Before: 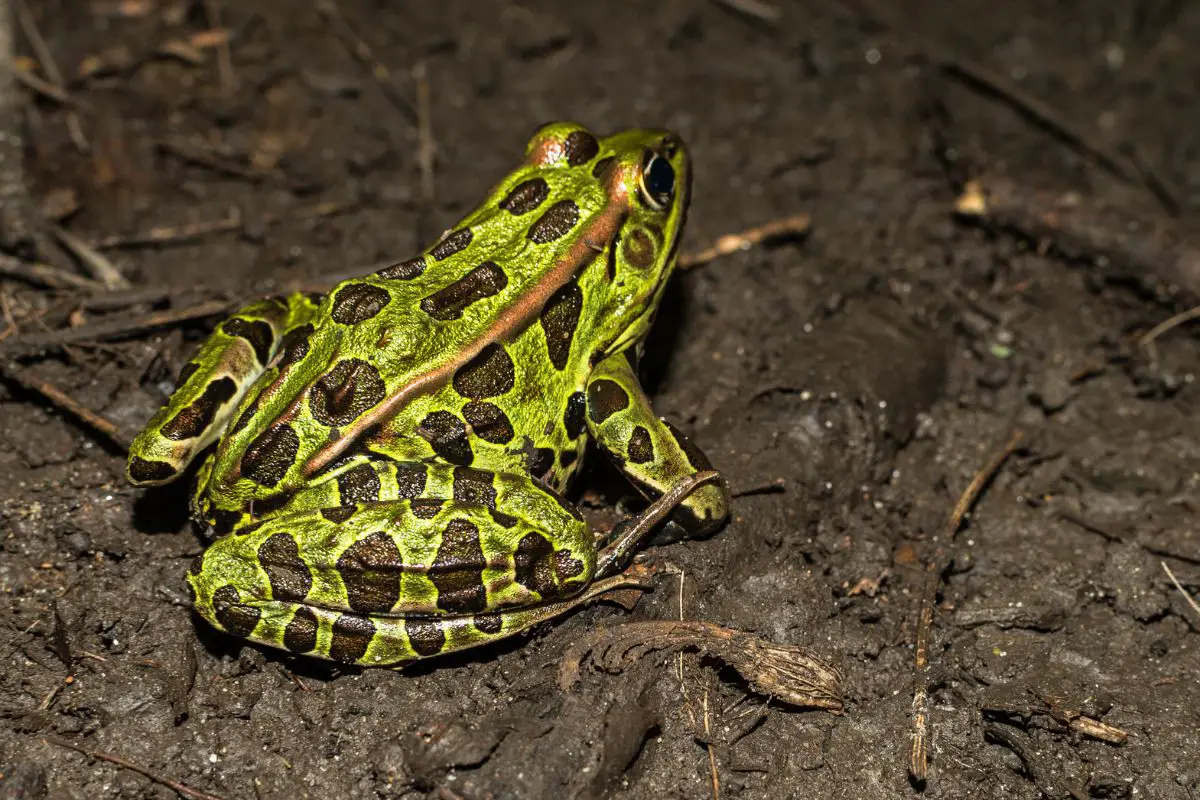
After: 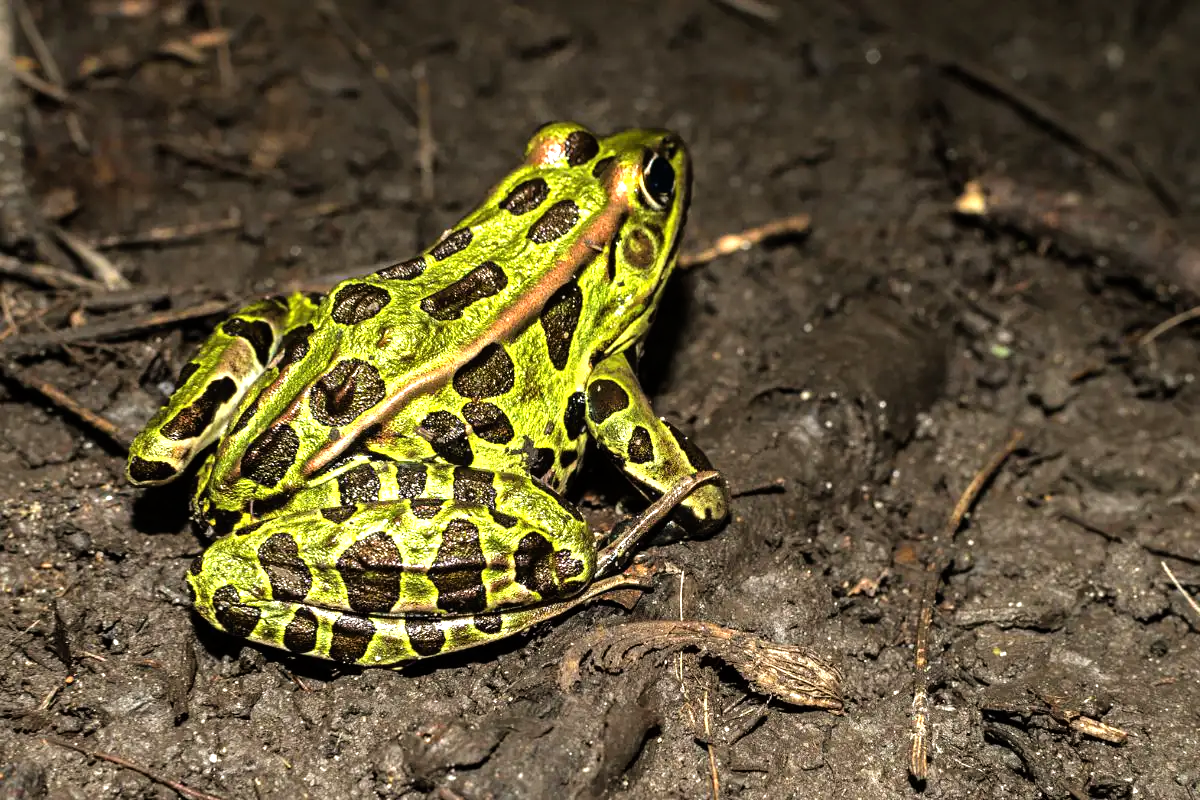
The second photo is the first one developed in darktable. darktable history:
tone equalizer: -8 EV -1.07 EV, -7 EV -1.02 EV, -6 EV -0.864 EV, -5 EV -0.544 EV, -3 EV 0.584 EV, -2 EV 0.87 EV, -1 EV 0.994 EV, +0 EV 1.05 EV
